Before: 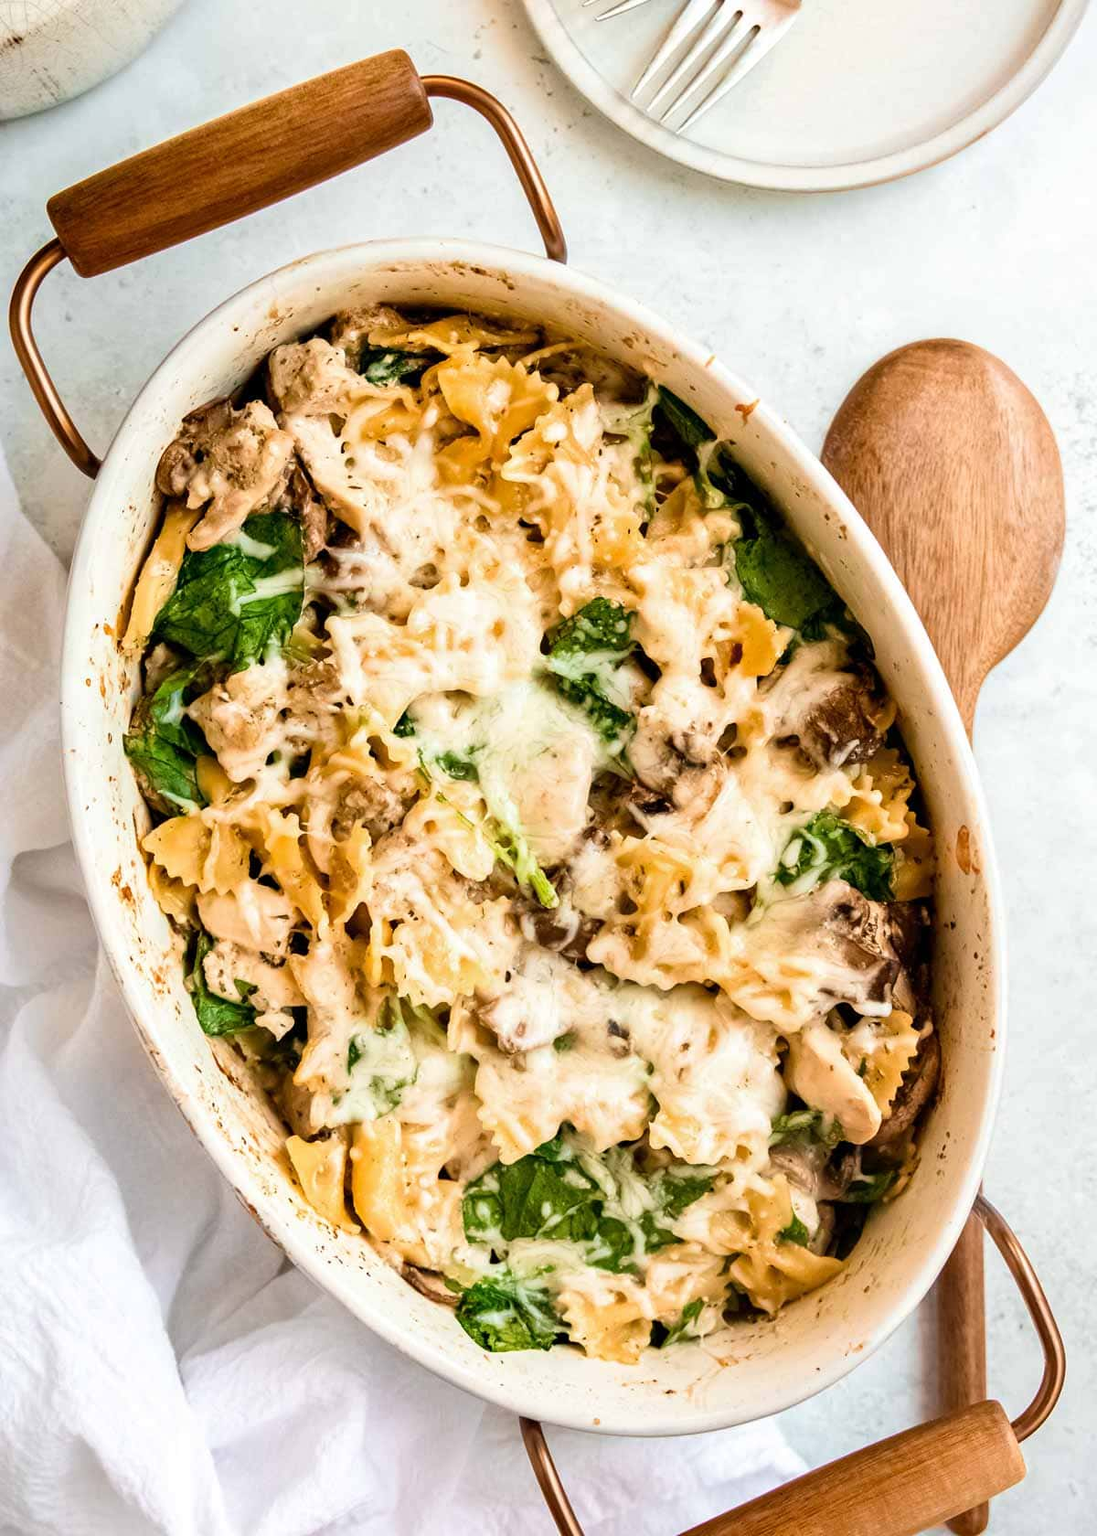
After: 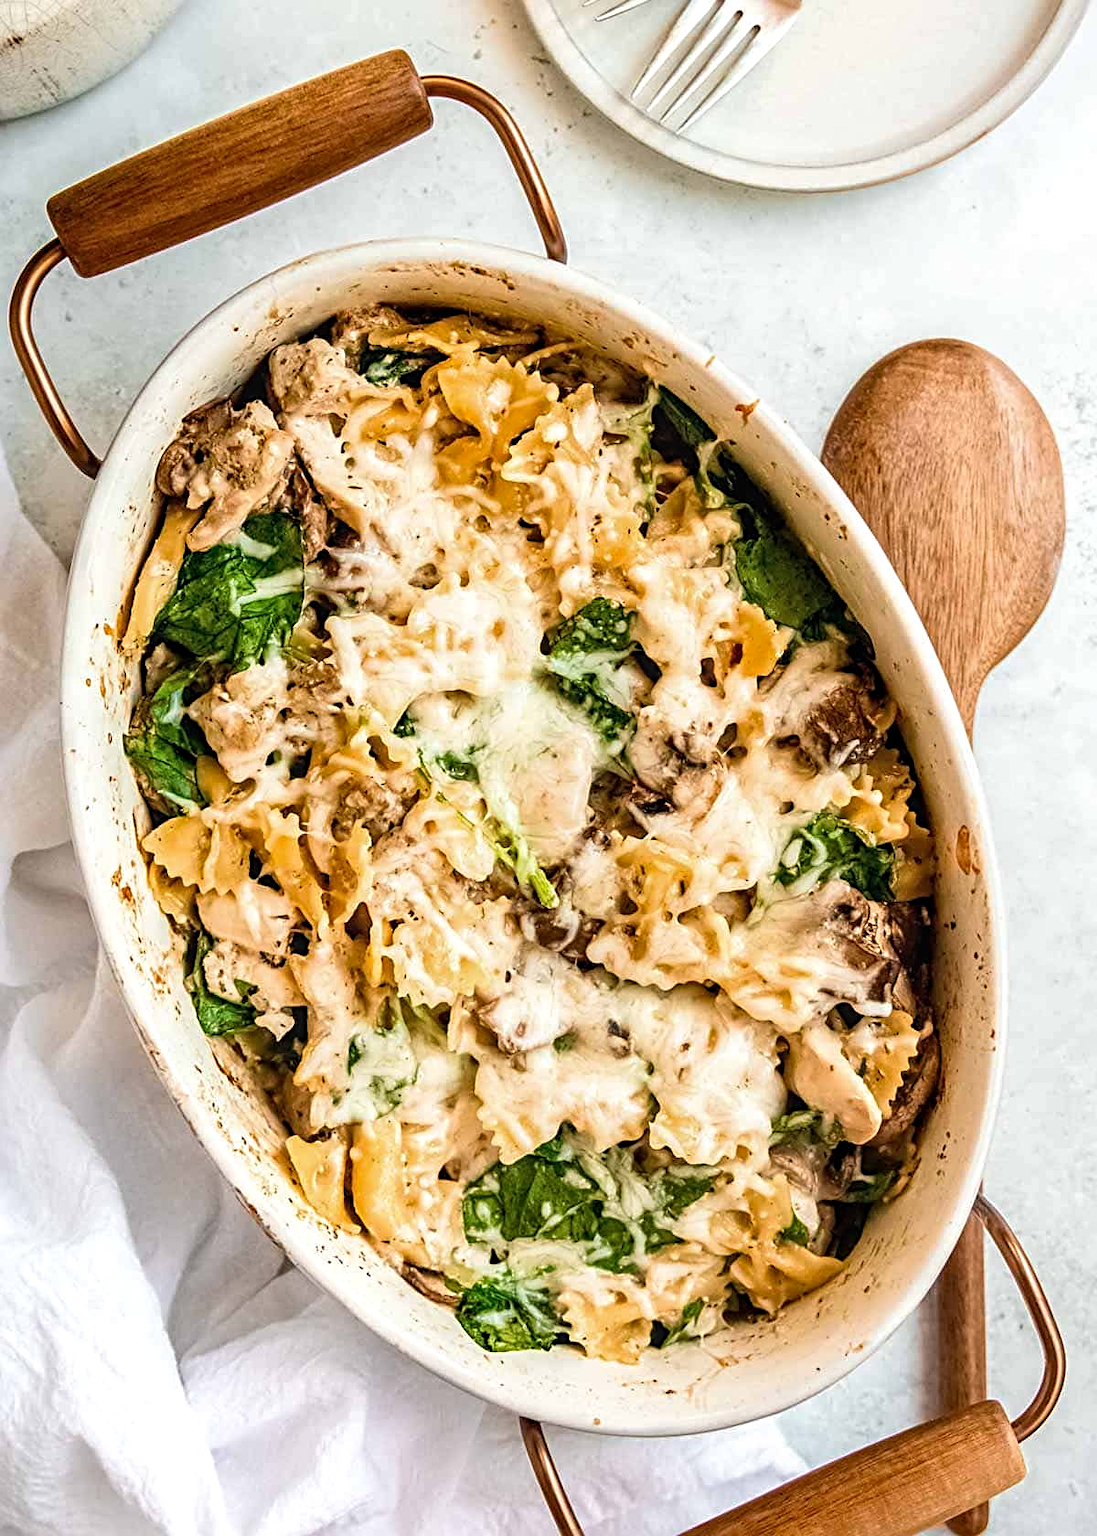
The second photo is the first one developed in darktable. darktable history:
local contrast: on, module defaults
sharpen: radius 3.112
